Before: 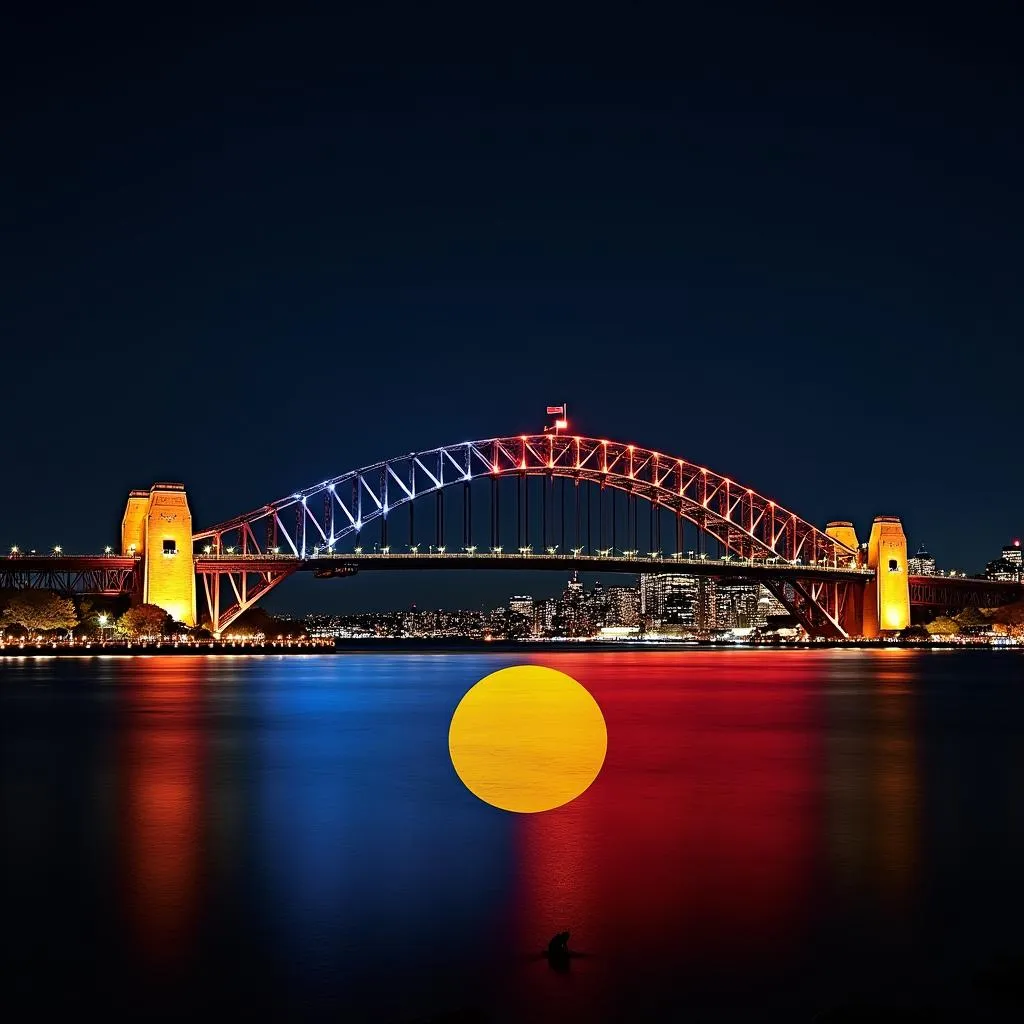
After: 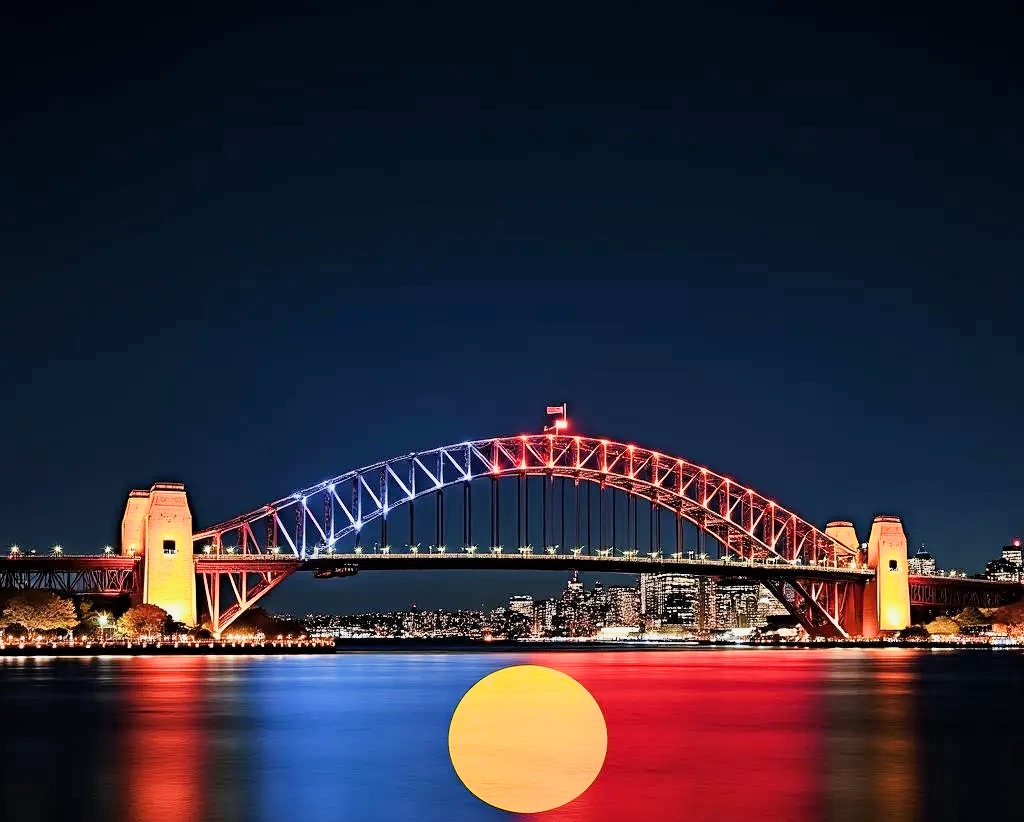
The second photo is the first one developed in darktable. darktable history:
crop: bottom 19.722%
filmic rgb: black relative exposure -7.37 EV, white relative exposure 5.08 EV, hardness 3.21
exposure: black level correction 0, exposure 1.442 EV, compensate highlight preservation false
